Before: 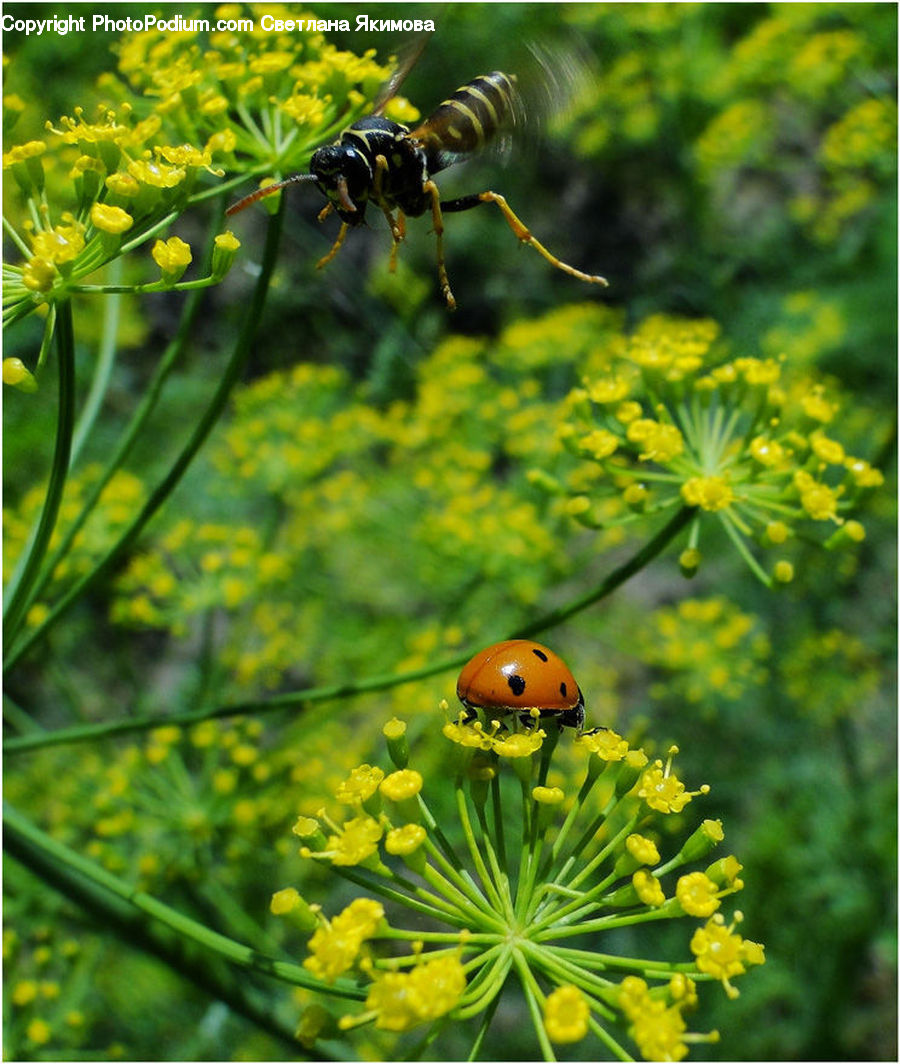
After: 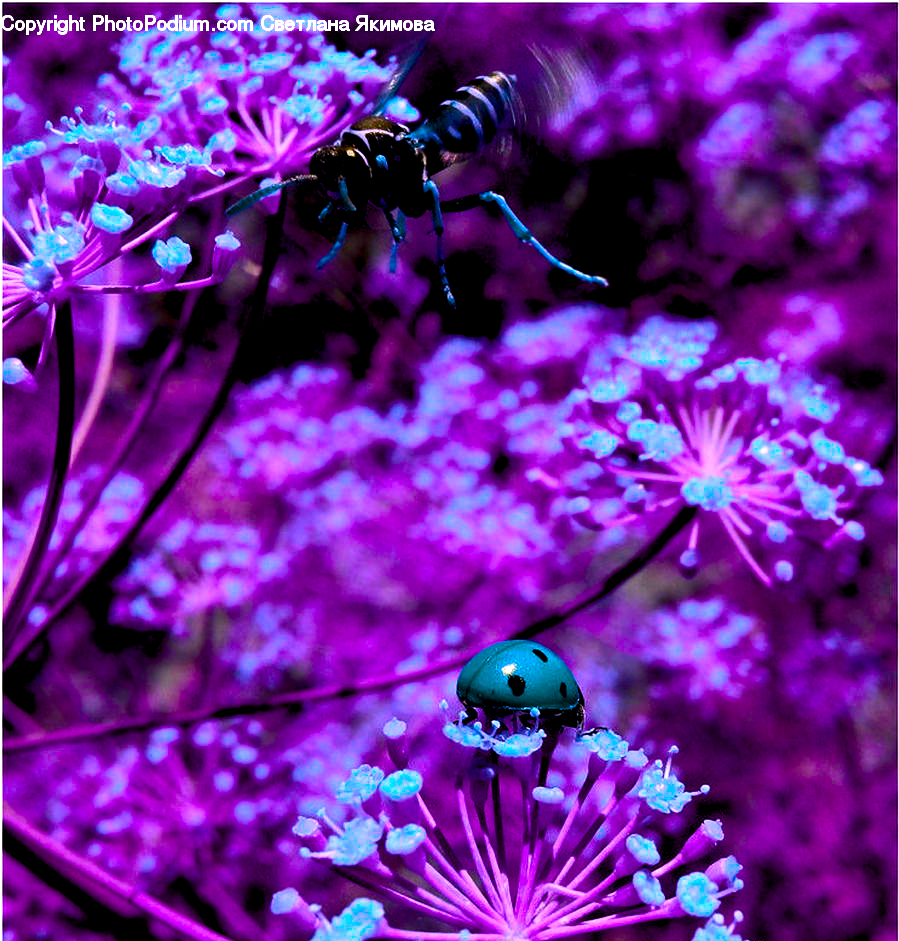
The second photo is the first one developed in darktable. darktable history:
color balance rgb: highlights gain › chroma 1.06%, highlights gain › hue 52.33°, global offset › luminance -1.018%, perceptual saturation grading › global saturation 15.293%, perceptual saturation grading › highlights -19.061%, perceptual saturation grading › shadows 20.438%, hue shift 177.84°, perceptual brilliance grading › highlights 14.385%, perceptual brilliance grading › mid-tones -5.585%, perceptual brilliance grading › shadows -26.354%, global vibrance 49.411%, contrast 0.368%
contrast brightness saturation: contrast 0.168, saturation 0.317
crop and rotate: top 0%, bottom 11.527%
exposure: black level correction 0.009, exposure -0.167 EV, compensate exposure bias true, compensate highlight preservation false
